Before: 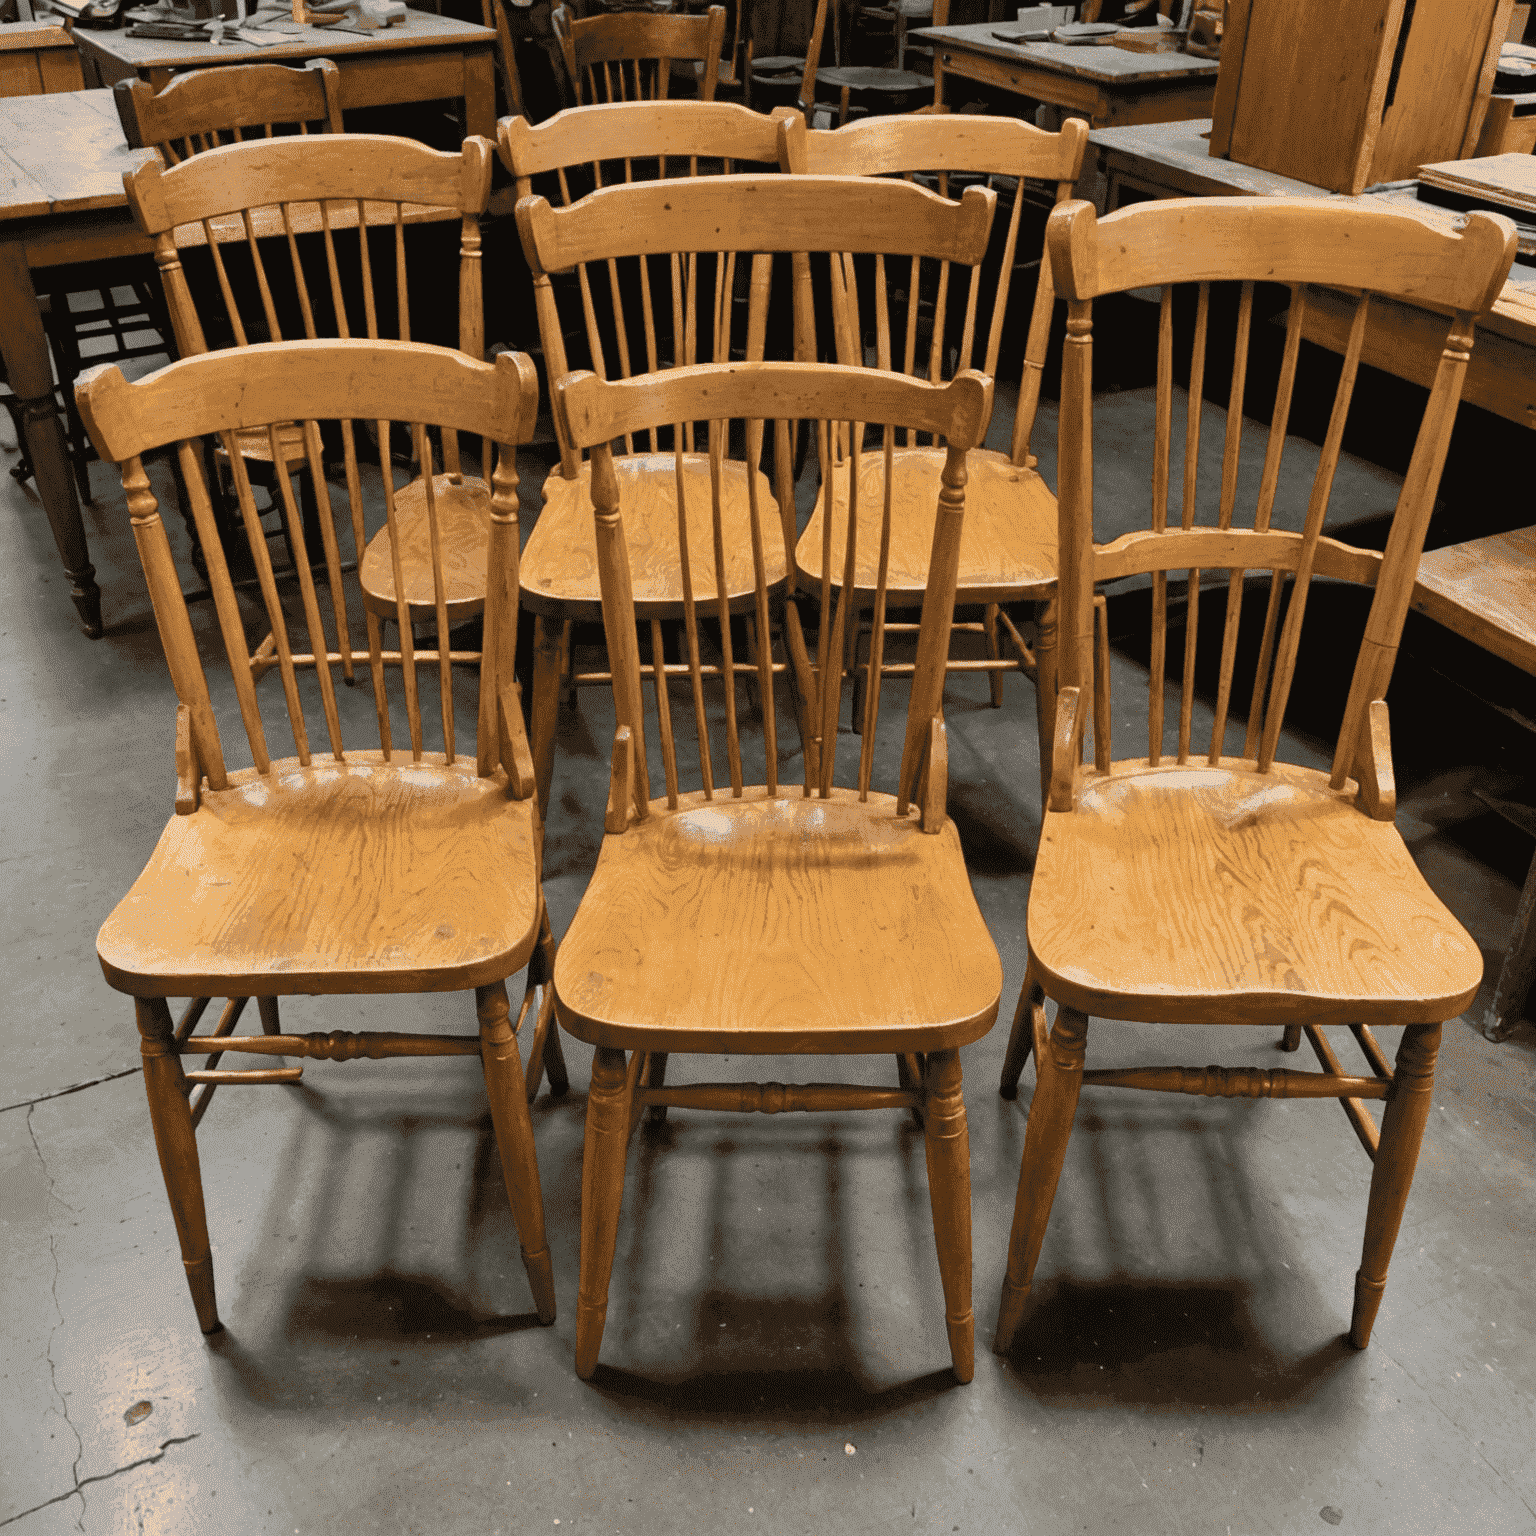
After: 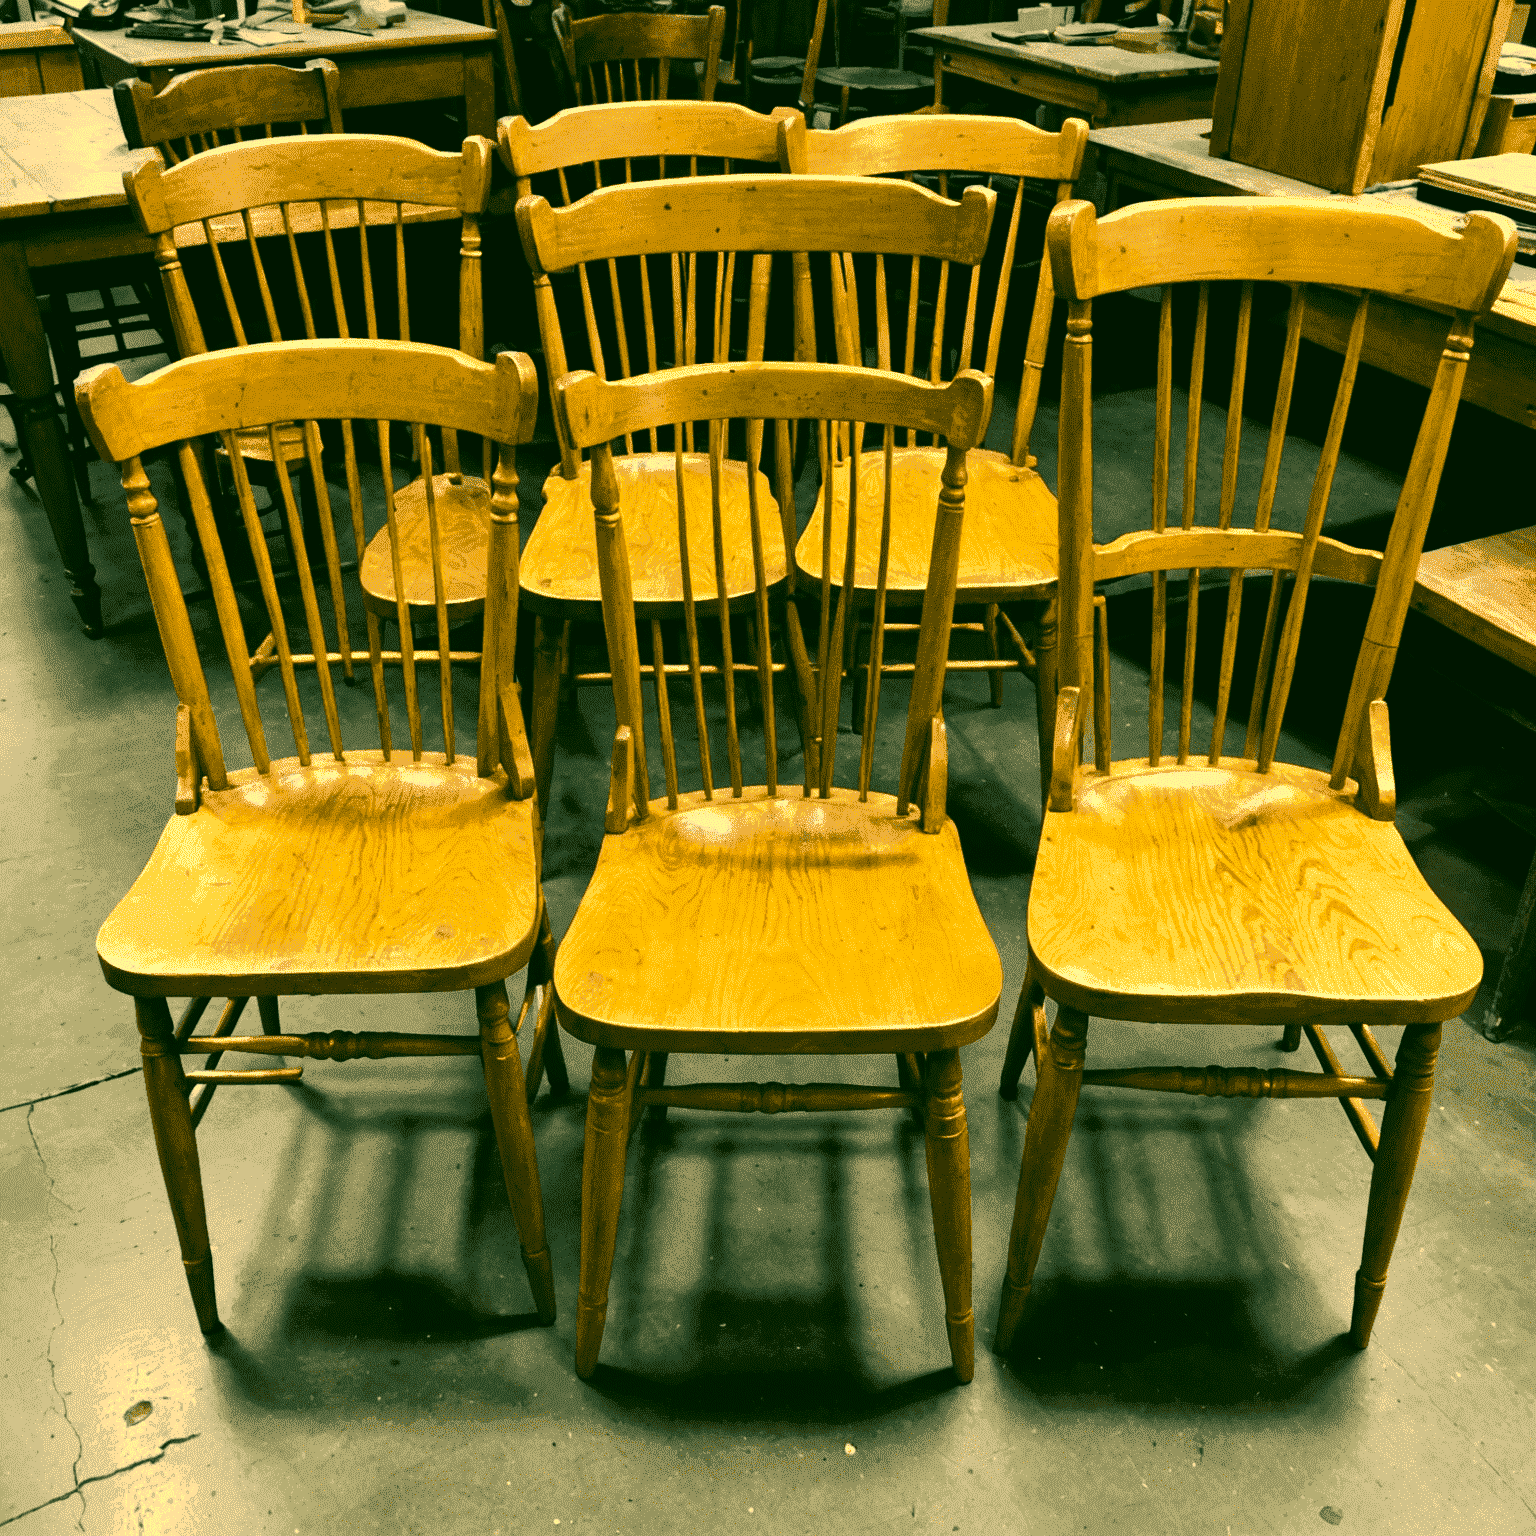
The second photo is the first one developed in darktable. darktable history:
color correction: highlights a* 5.62, highlights b* 33.57, shadows a* -25.86, shadows b* 4.02
tone equalizer: -8 EV -0.75 EV, -7 EV -0.7 EV, -6 EV -0.6 EV, -5 EV -0.4 EV, -3 EV 0.4 EV, -2 EV 0.6 EV, -1 EV 0.7 EV, +0 EV 0.75 EV, edges refinement/feathering 500, mask exposure compensation -1.57 EV, preserve details no
